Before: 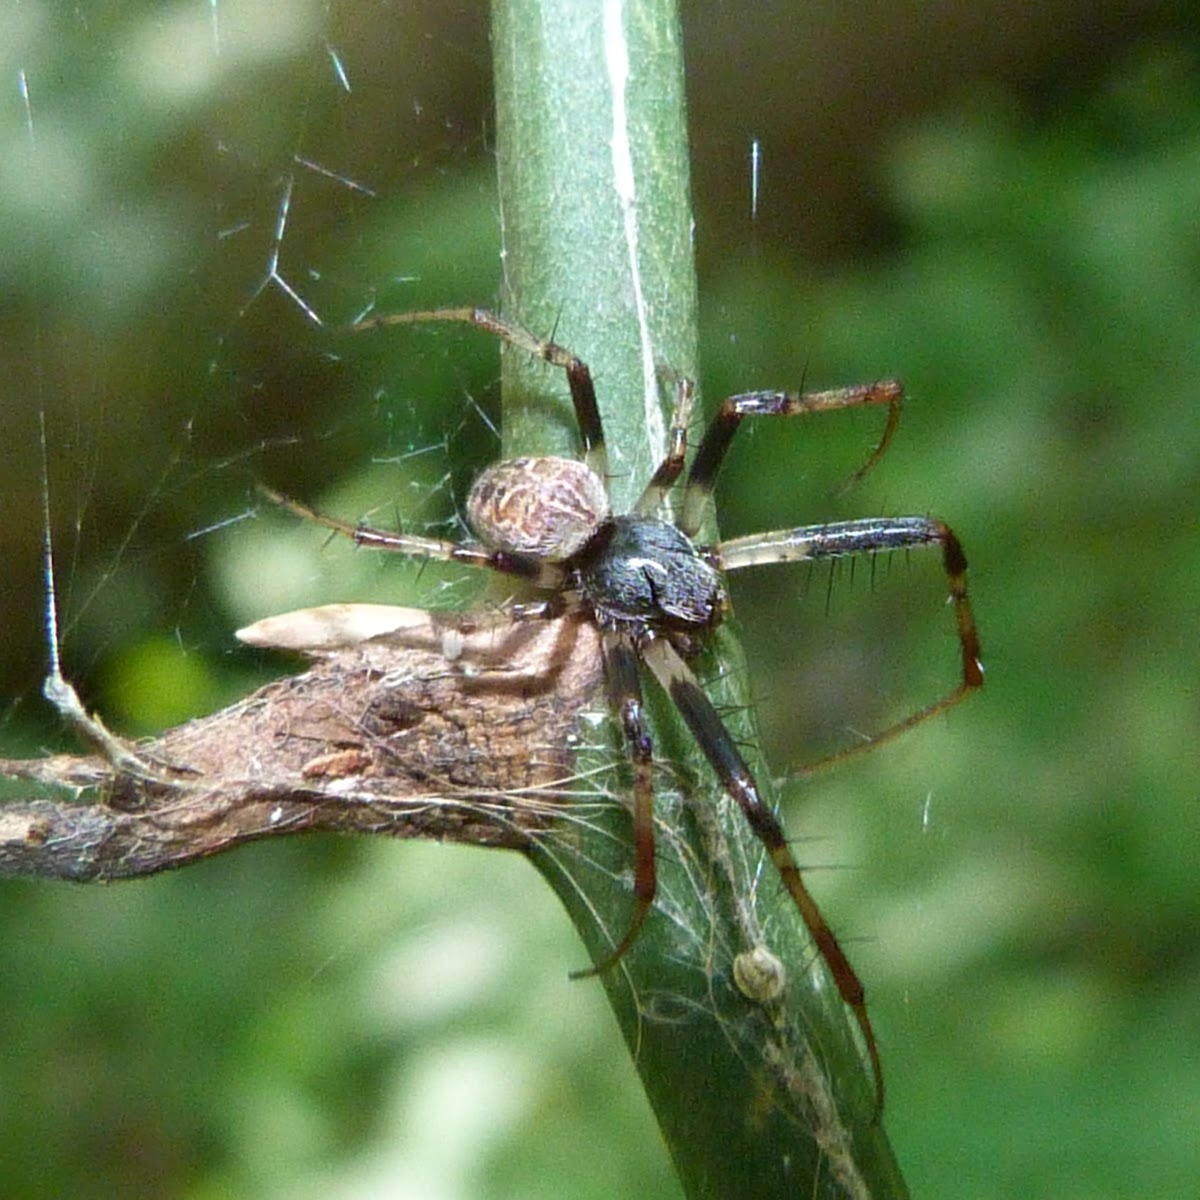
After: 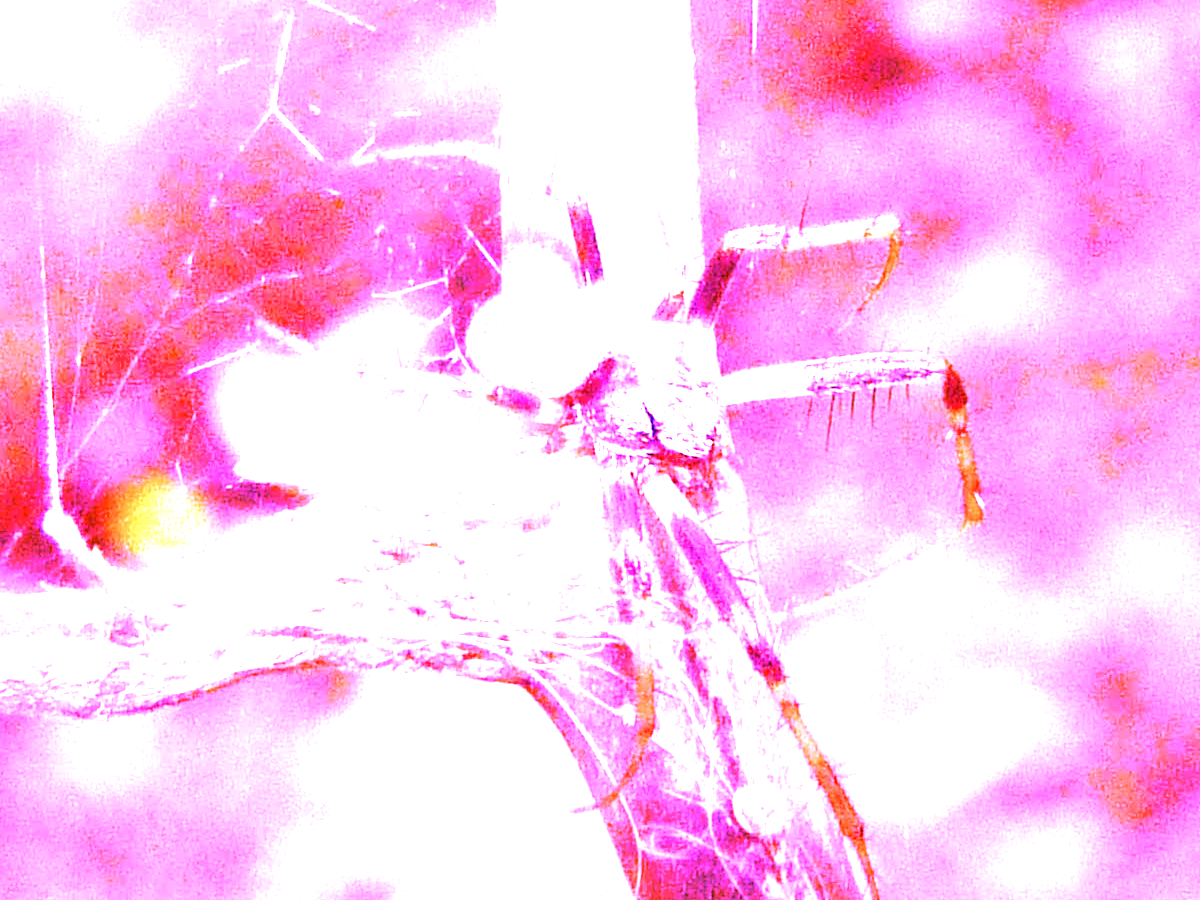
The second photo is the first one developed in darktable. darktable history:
crop: top 13.819%, bottom 11.169%
white balance: red 8, blue 8
velvia: on, module defaults
